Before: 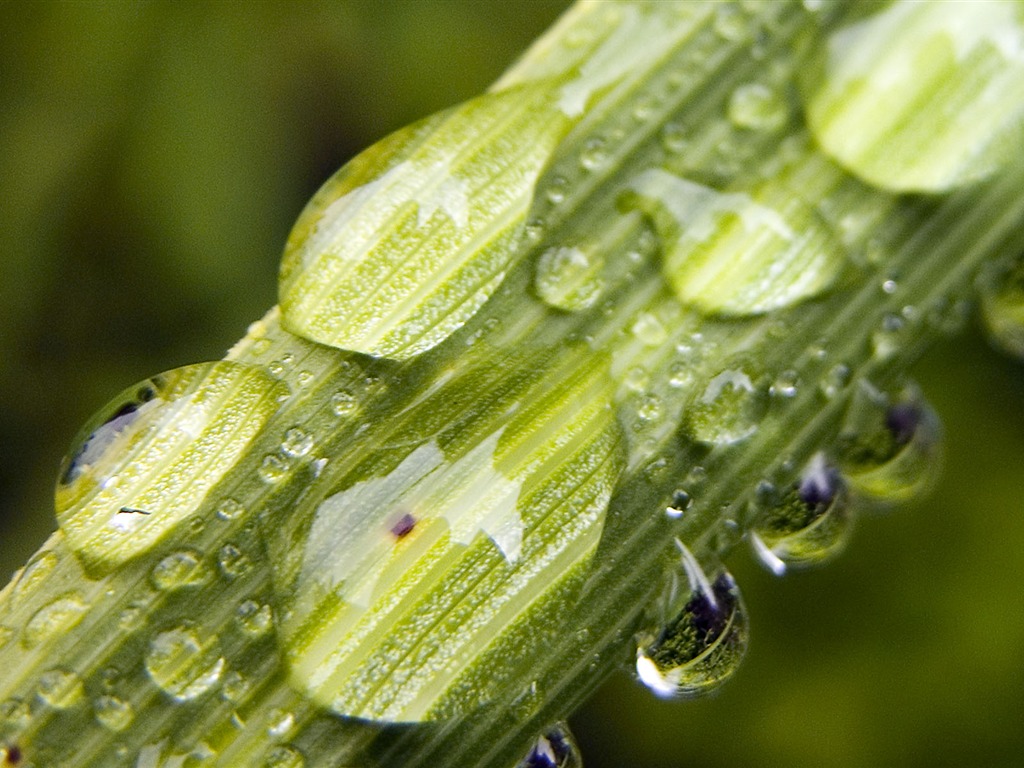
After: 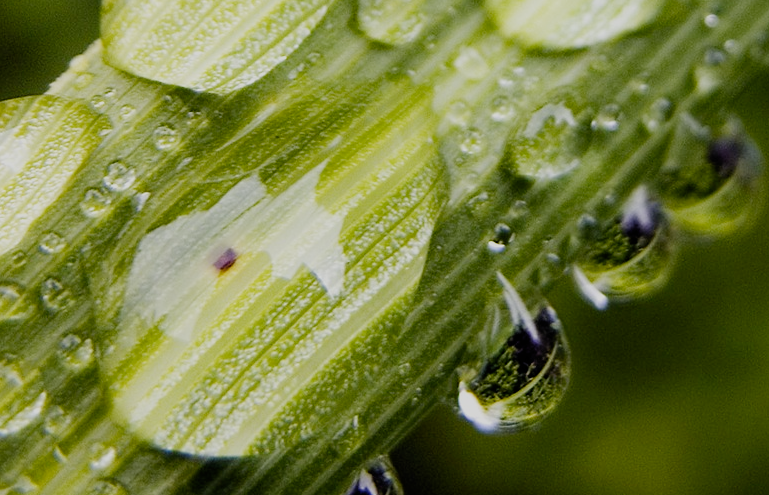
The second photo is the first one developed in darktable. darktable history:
filmic rgb: black relative exposure -7.65 EV, white relative exposure 4.56 EV, hardness 3.61, preserve chrominance no, color science v5 (2021)
crop and rotate: left 17.437%, top 34.732%, right 7.45%, bottom 0.782%
